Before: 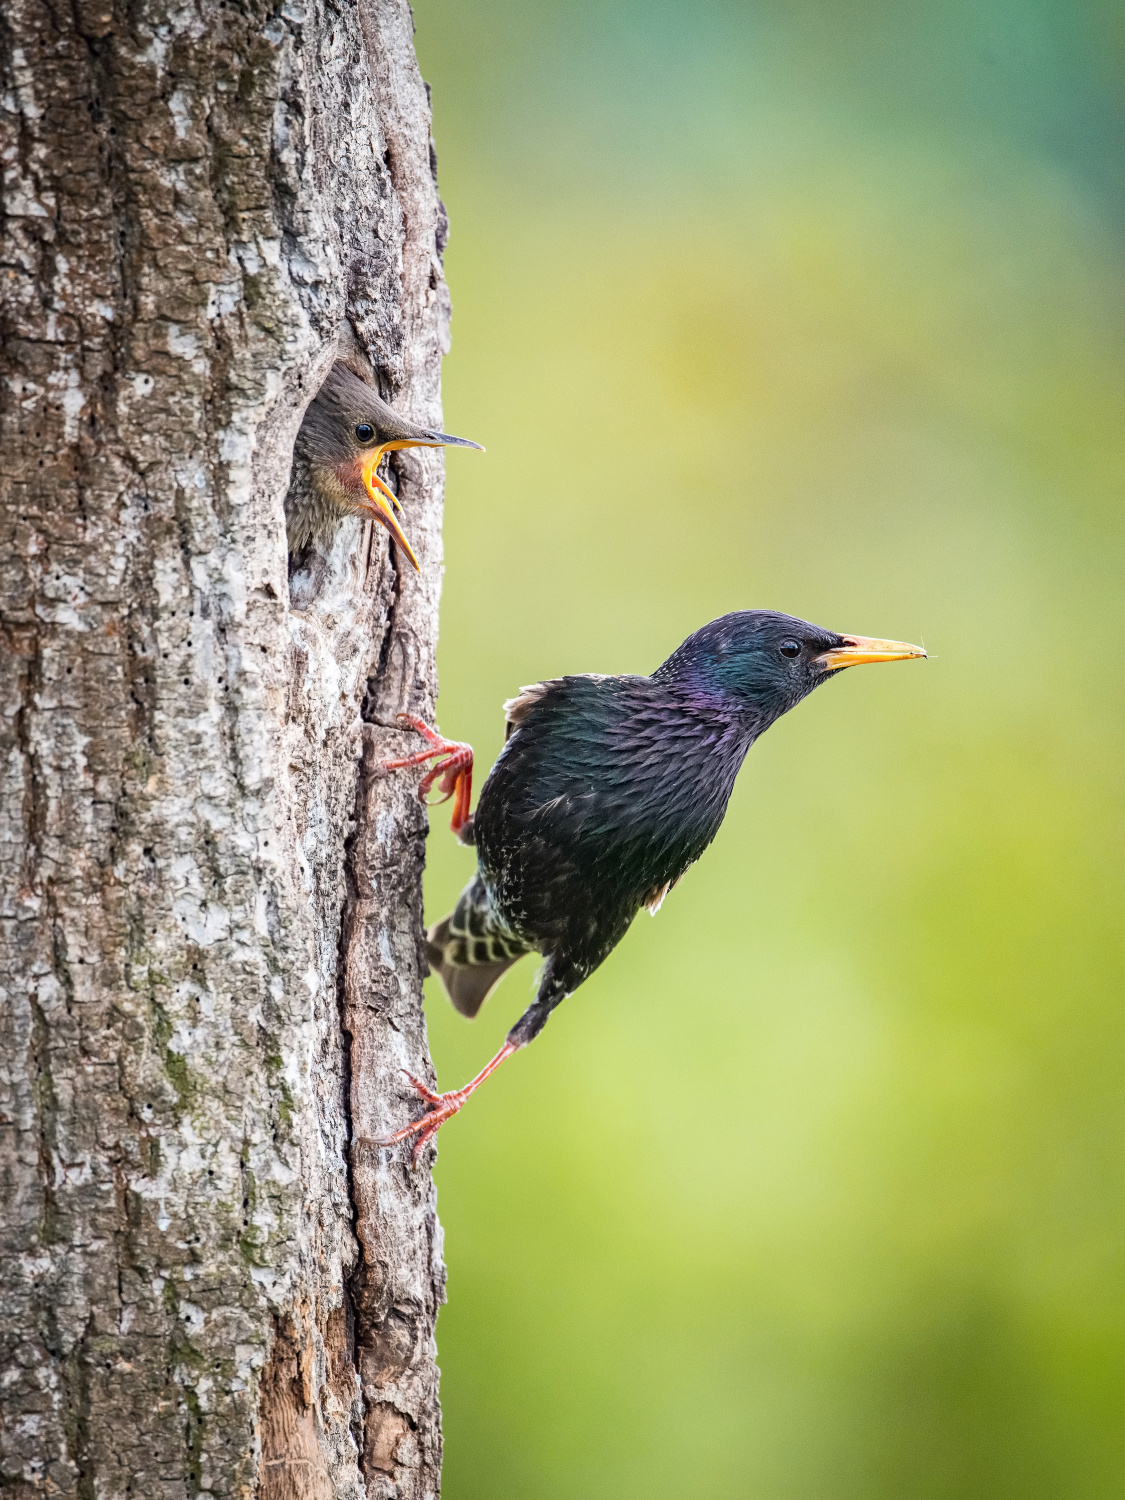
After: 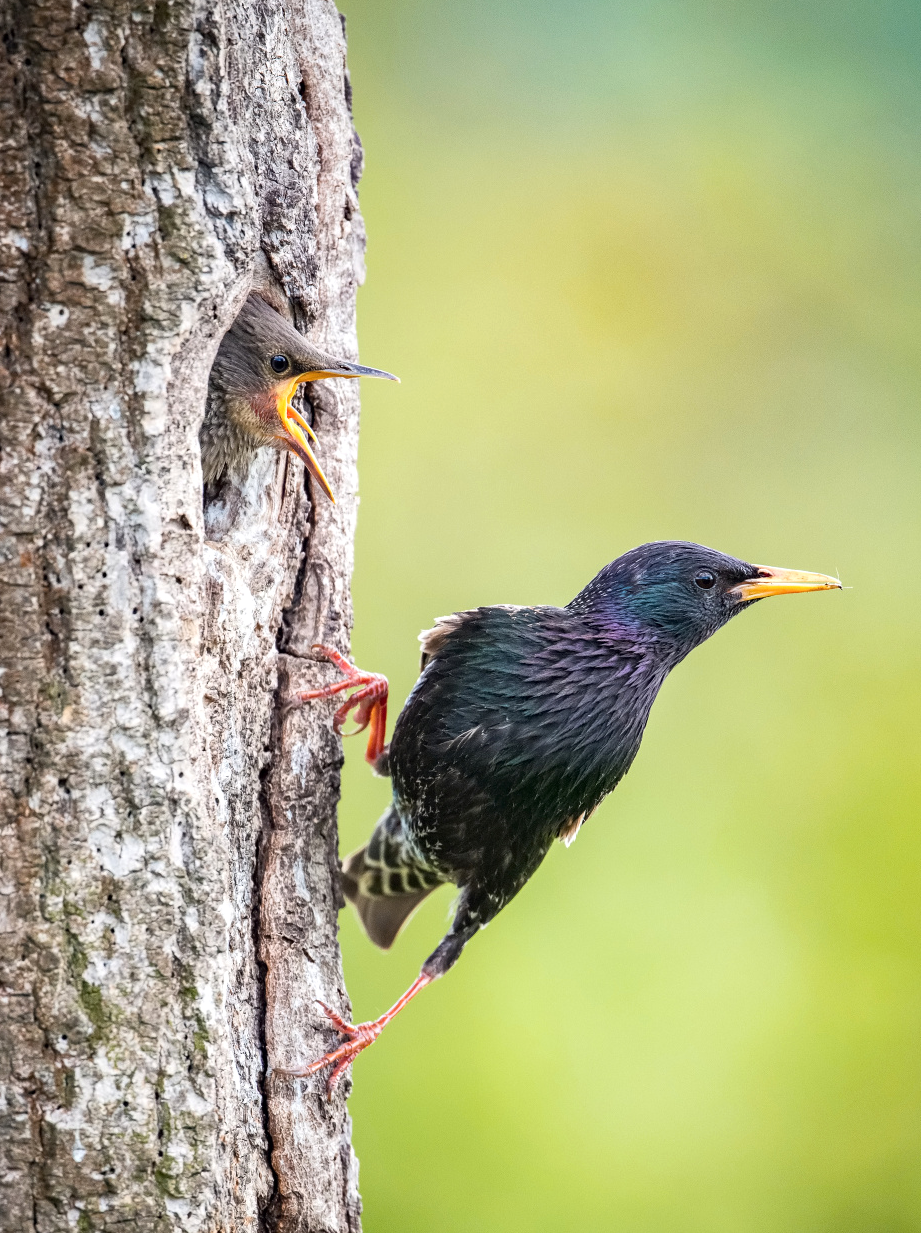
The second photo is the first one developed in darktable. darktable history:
crop and rotate: left 7.571%, top 4.612%, right 10.524%, bottom 13.177%
exposure: black level correction 0.001, exposure 0.144 EV, compensate highlight preservation false
